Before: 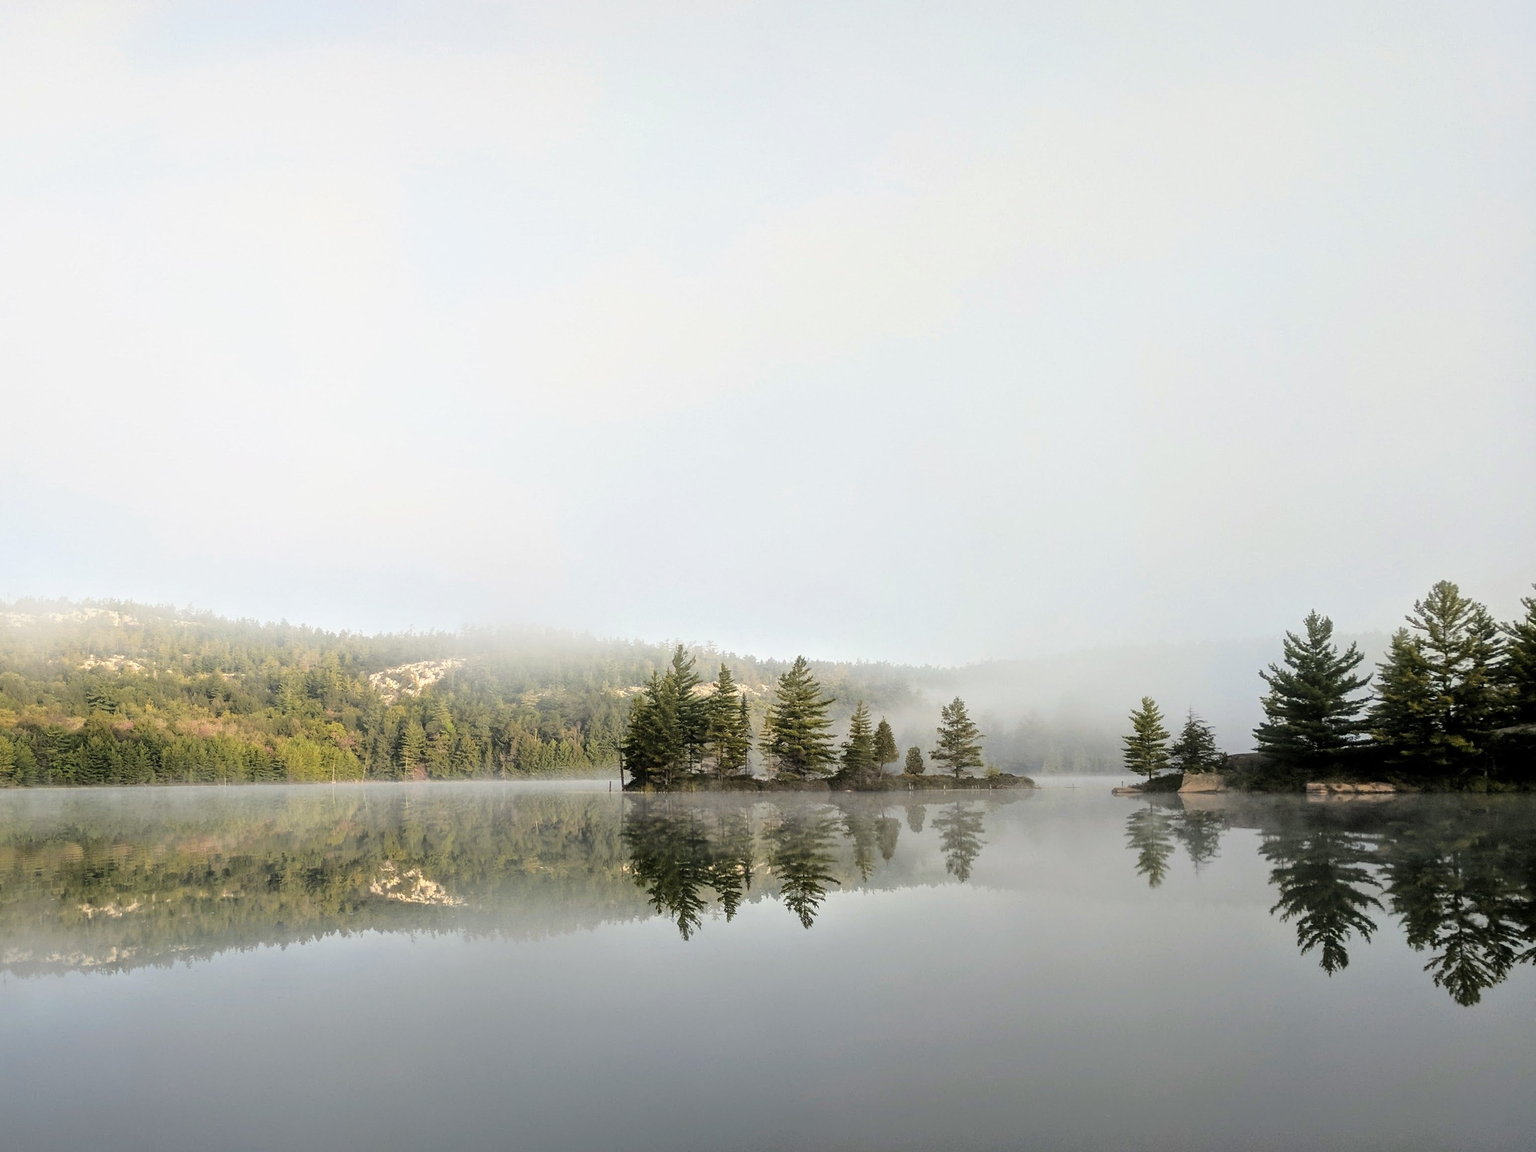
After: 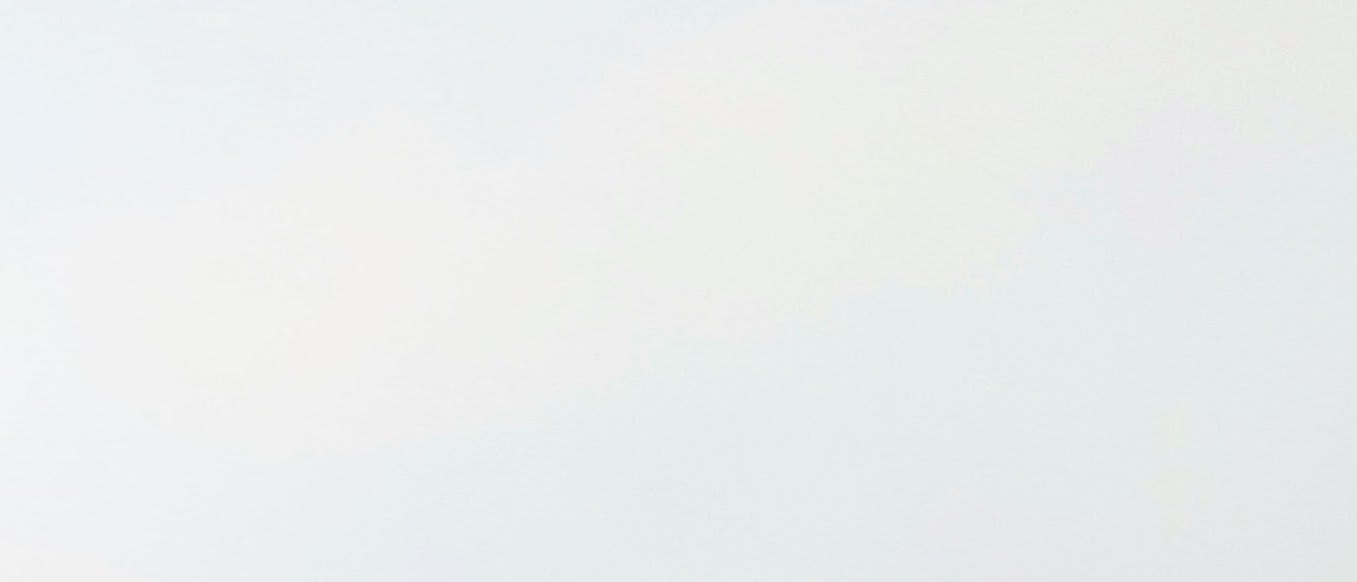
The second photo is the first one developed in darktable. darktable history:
crop: left 28.79%, top 16.782%, right 26.75%, bottom 57.803%
